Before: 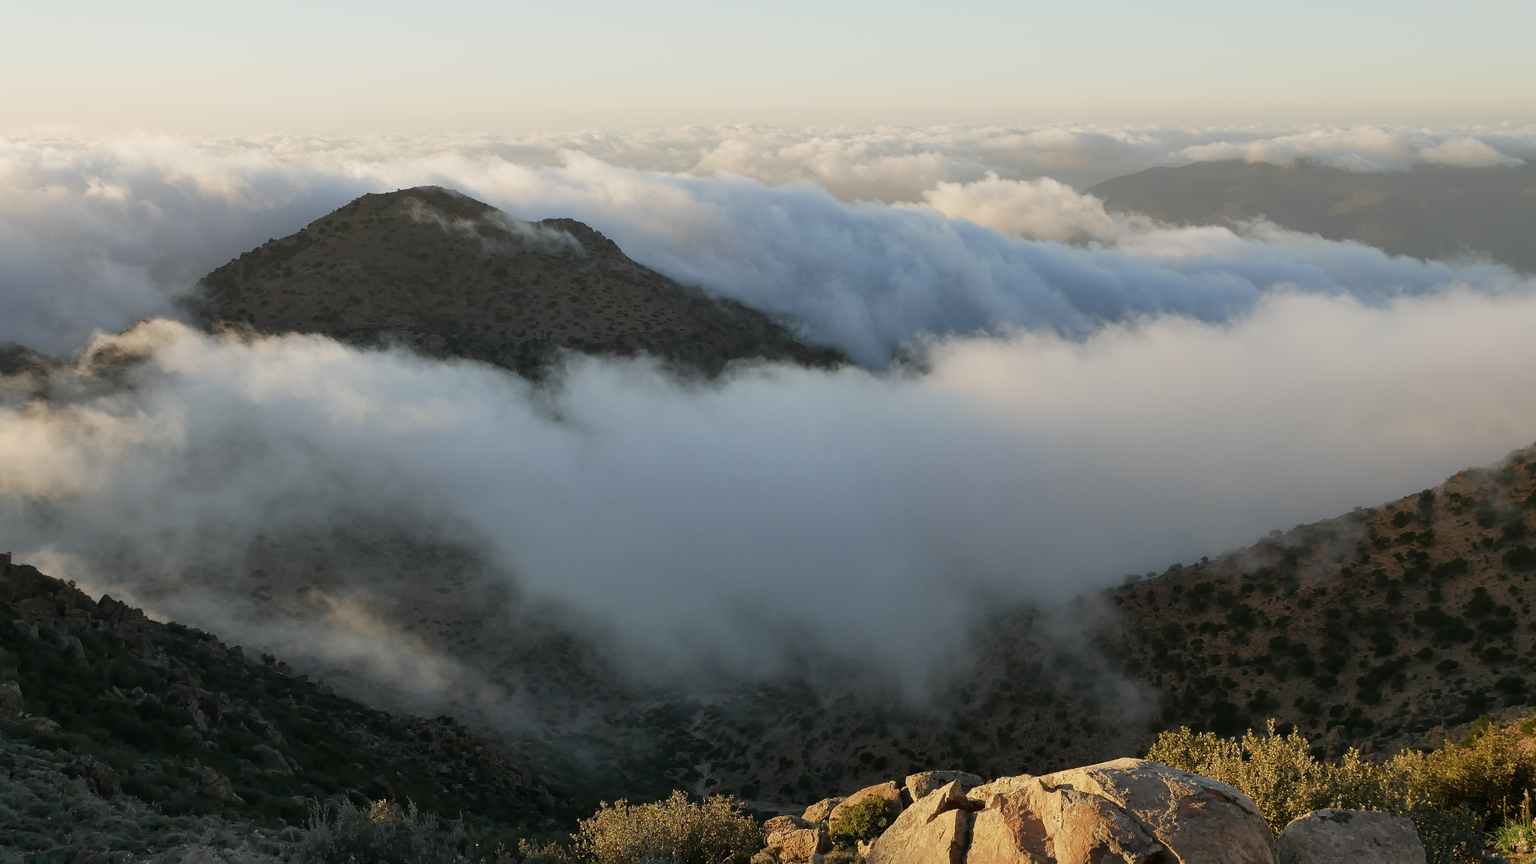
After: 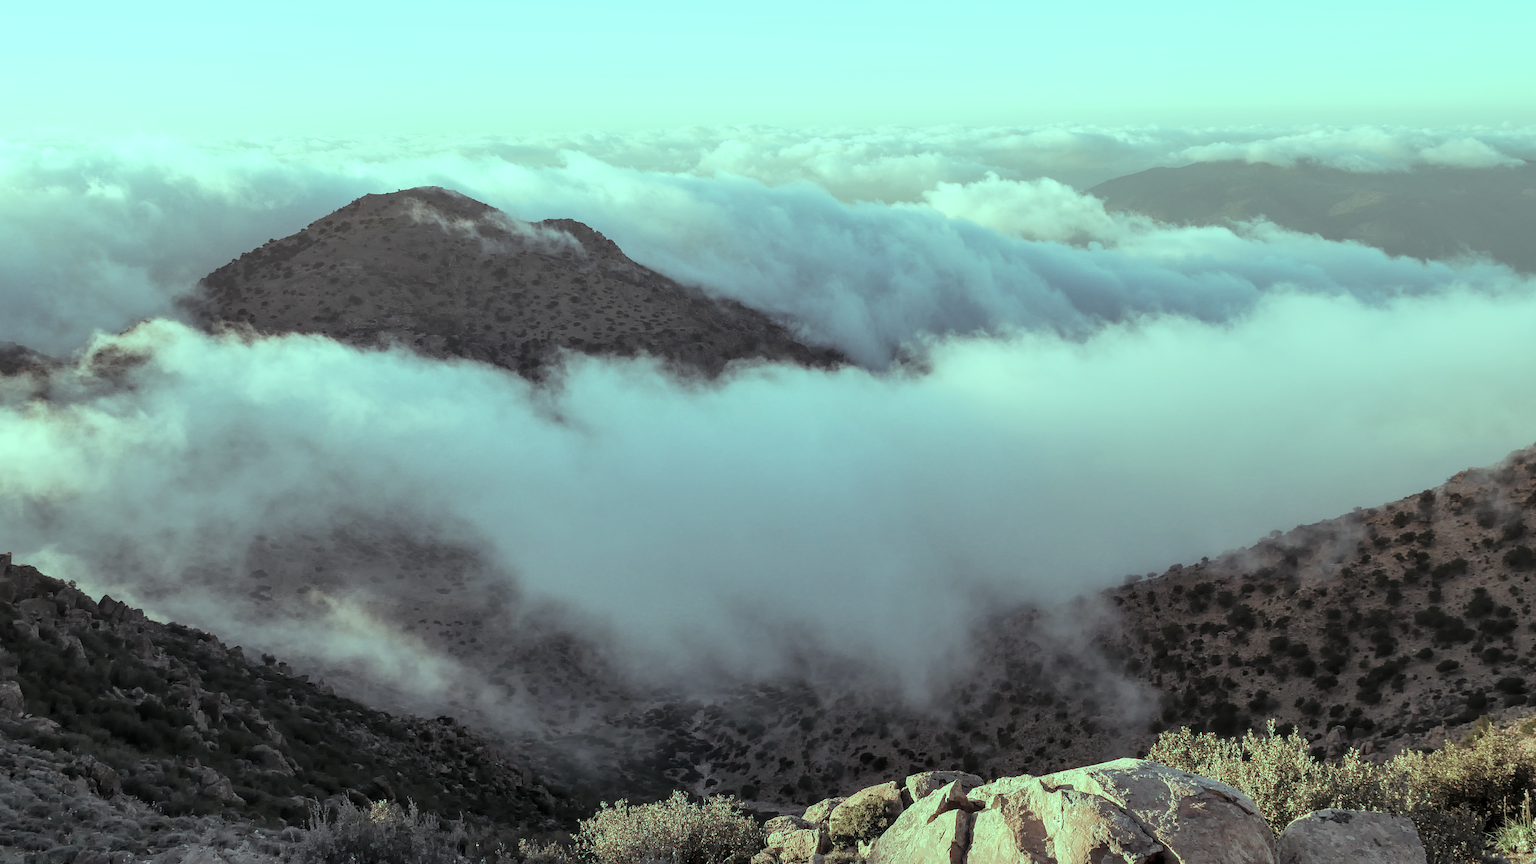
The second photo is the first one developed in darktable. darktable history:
contrast brightness saturation: brightness 0.18, saturation -0.5
exposure: black level correction 0.001, exposure 0.014 EV, compensate highlight preservation false
local contrast: detail 130%
color balance rgb: shadows lift › luminance 0.49%, shadows lift › chroma 6.83%, shadows lift › hue 300.29°, power › hue 208.98°, highlights gain › luminance 20.24%, highlights gain › chroma 13.17%, highlights gain › hue 173.85°, perceptual saturation grading › global saturation 18.05%
